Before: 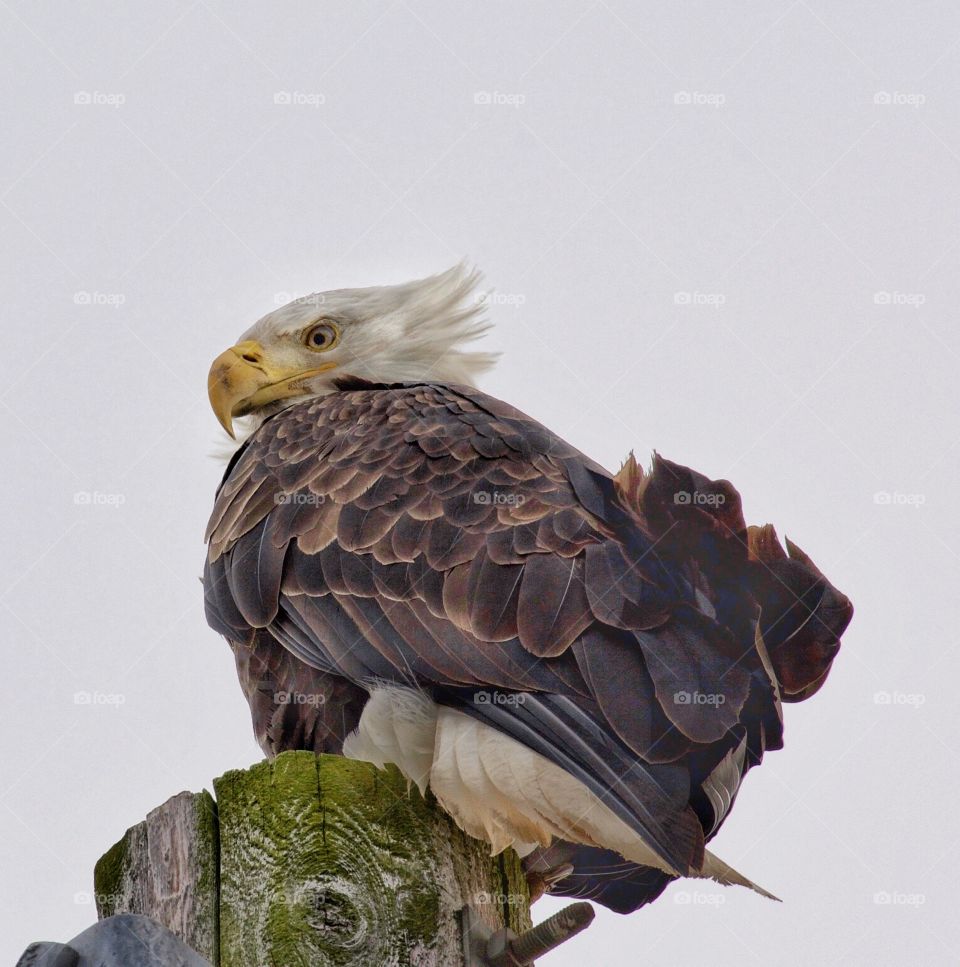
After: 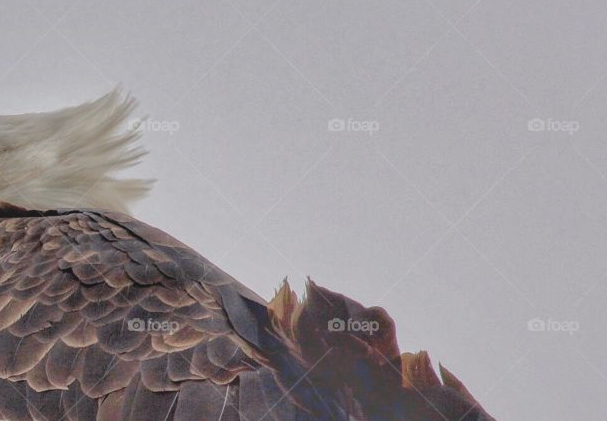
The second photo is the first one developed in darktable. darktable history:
crop: left 36.131%, top 17.898%, right 0.54%, bottom 38.487%
shadows and highlights: shadows 40.11, highlights -59.92
contrast brightness saturation: contrast -0.142, brightness 0.05, saturation -0.133
local contrast: on, module defaults
